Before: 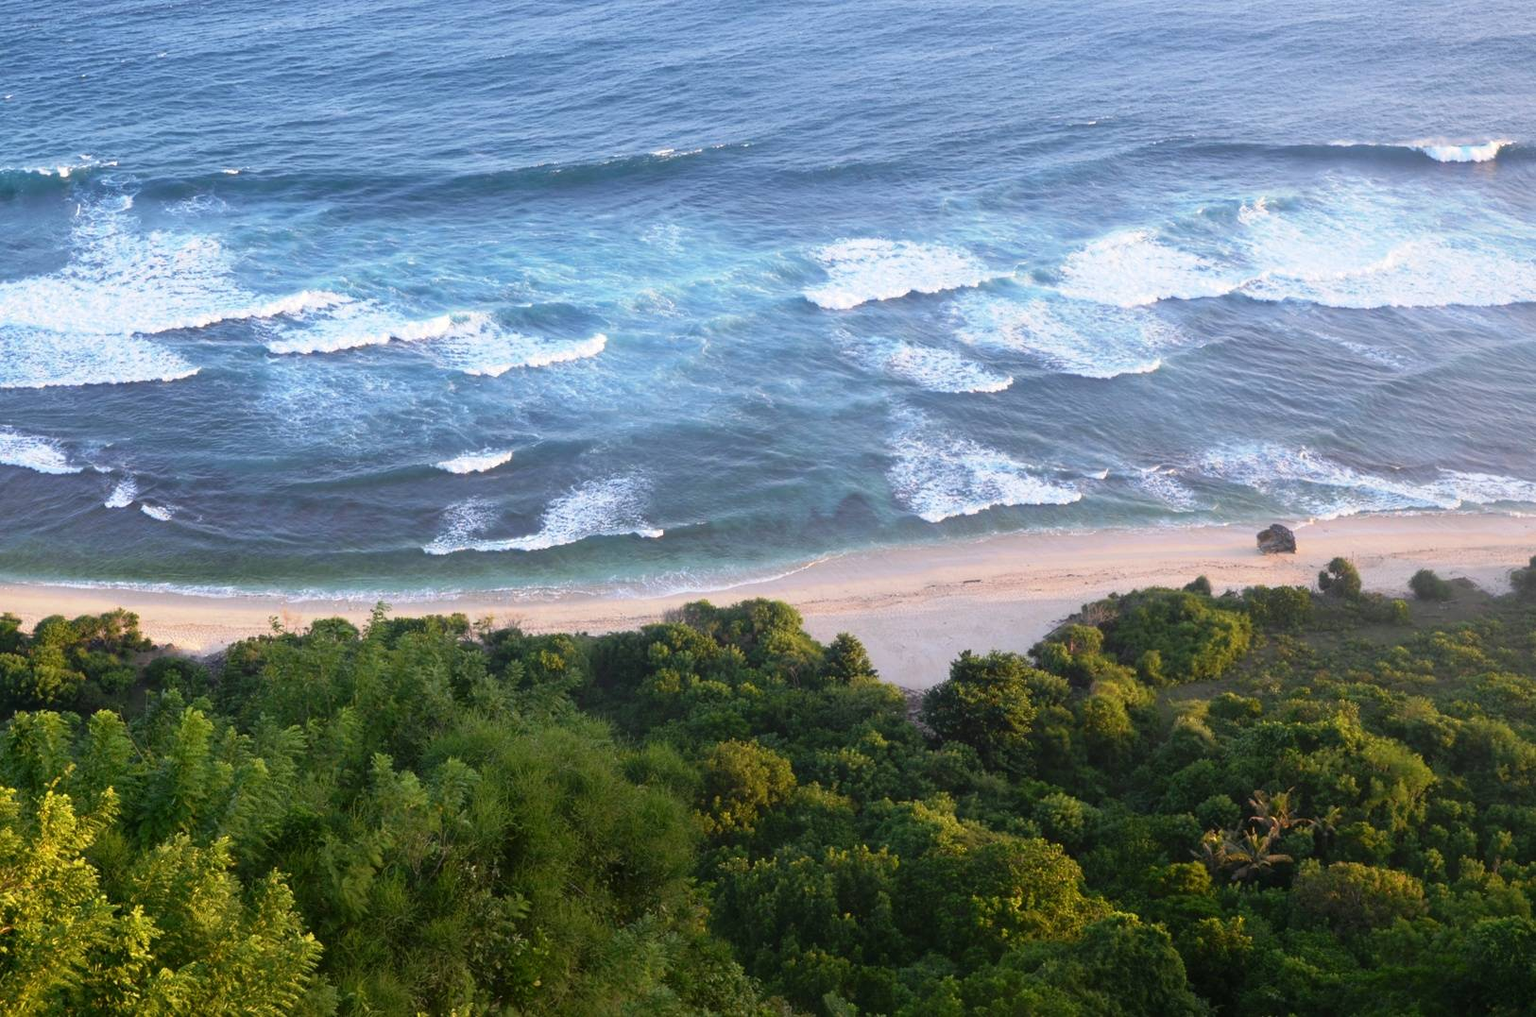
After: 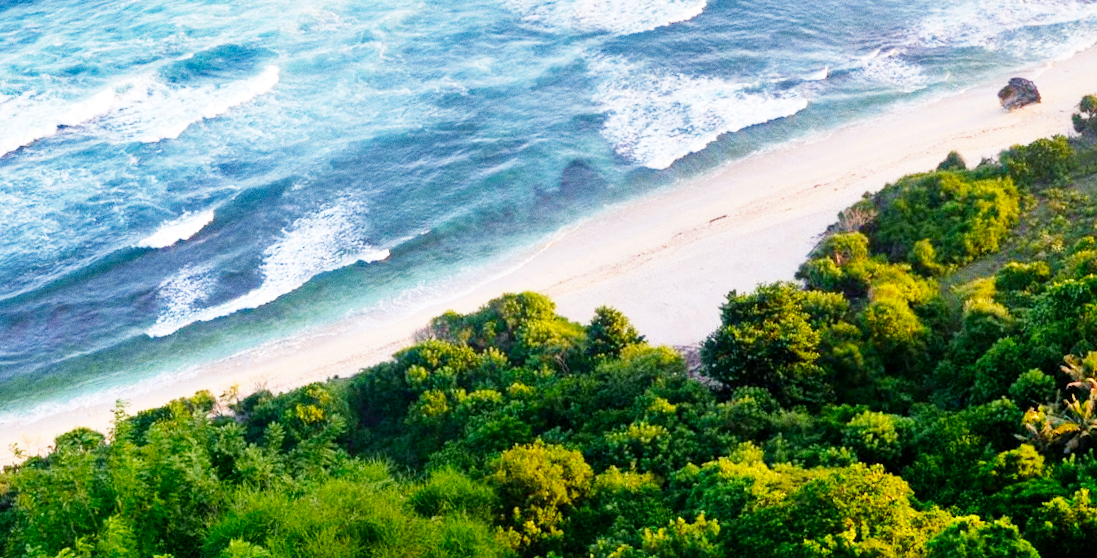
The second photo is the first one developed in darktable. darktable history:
color balance rgb: shadows lift › chroma 2%, shadows lift › hue 217.2°, power › hue 60°, highlights gain › chroma 1%, highlights gain › hue 69.6°, global offset › luminance -0.5%, perceptual saturation grading › global saturation 15%, global vibrance 15%
local contrast: mode bilateral grid, contrast 20, coarseness 50, detail 120%, midtone range 0.2
crop: left 16.871%, top 22.857%, right 9.116%
shadows and highlights: soften with gaussian
velvia: strength 15%
grain: coarseness 22.88 ISO
base curve: curves: ch0 [(0, 0) (0, 0.001) (0.001, 0.001) (0.004, 0.002) (0.007, 0.004) (0.015, 0.013) (0.033, 0.045) (0.052, 0.096) (0.075, 0.17) (0.099, 0.241) (0.163, 0.42) (0.219, 0.55) (0.259, 0.616) (0.327, 0.722) (0.365, 0.765) (0.522, 0.873) (0.547, 0.881) (0.689, 0.919) (0.826, 0.952) (1, 1)], preserve colors none
rotate and perspective: rotation -14.8°, crop left 0.1, crop right 0.903, crop top 0.25, crop bottom 0.748
